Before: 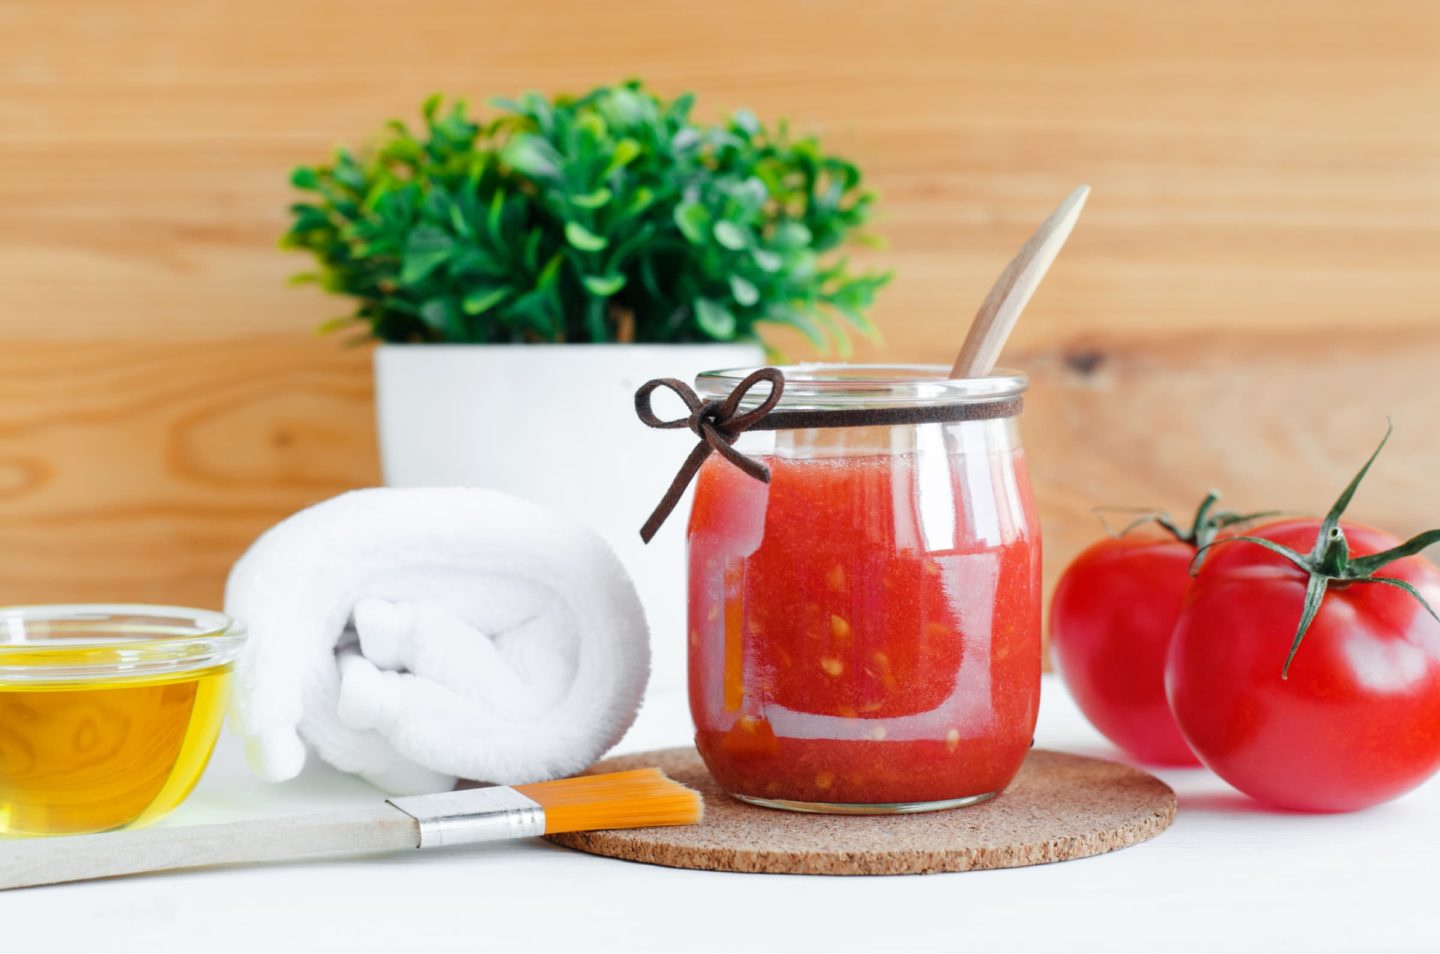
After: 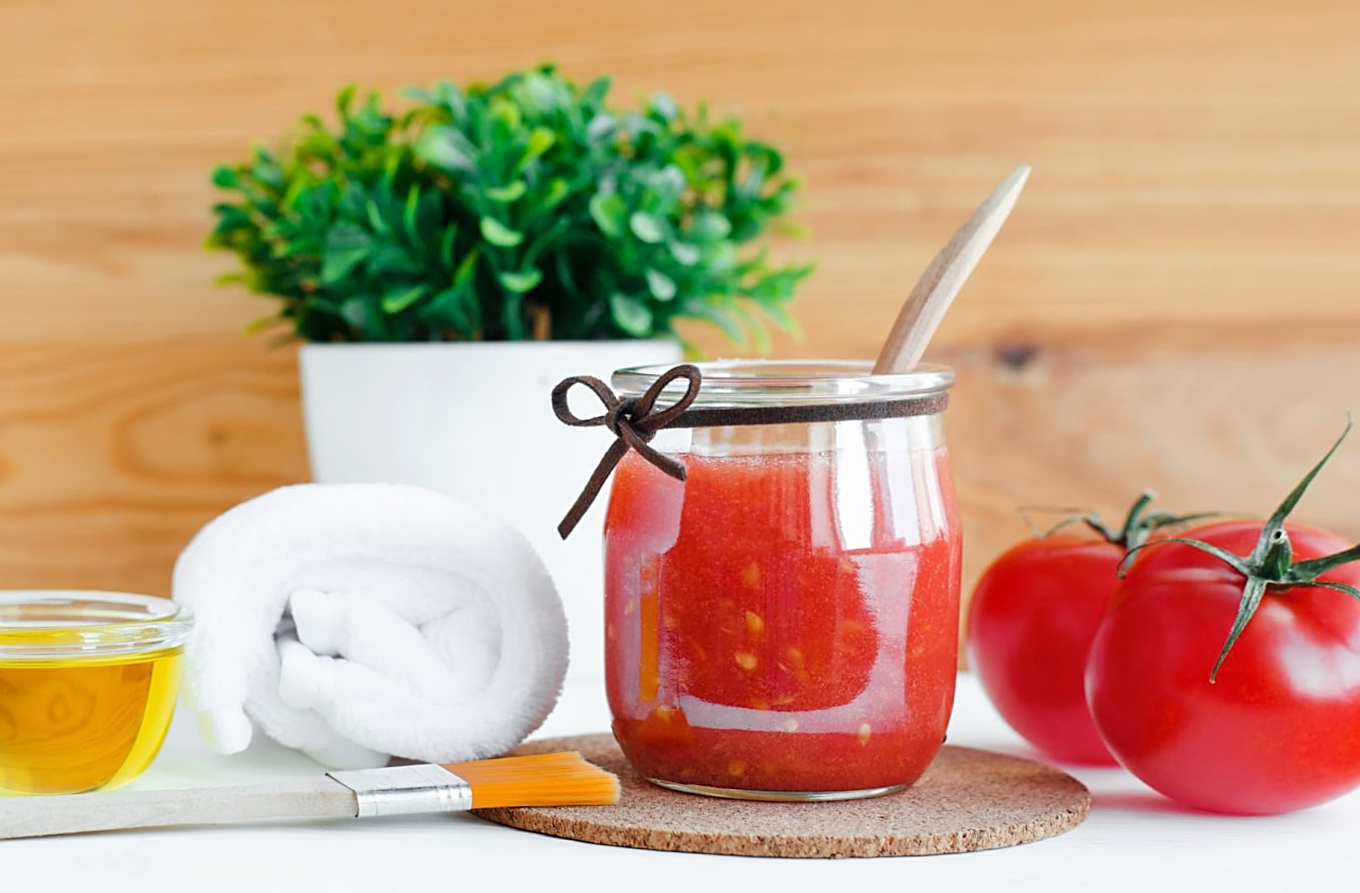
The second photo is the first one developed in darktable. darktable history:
rotate and perspective: rotation 0.062°, lens shift (vertical) 0.115, lens shift (horizontal) -0.133, crop left 0.047, crop right 0.94, crop top 0.061, crop bottom 0.94
sharpen: on, module defaults
